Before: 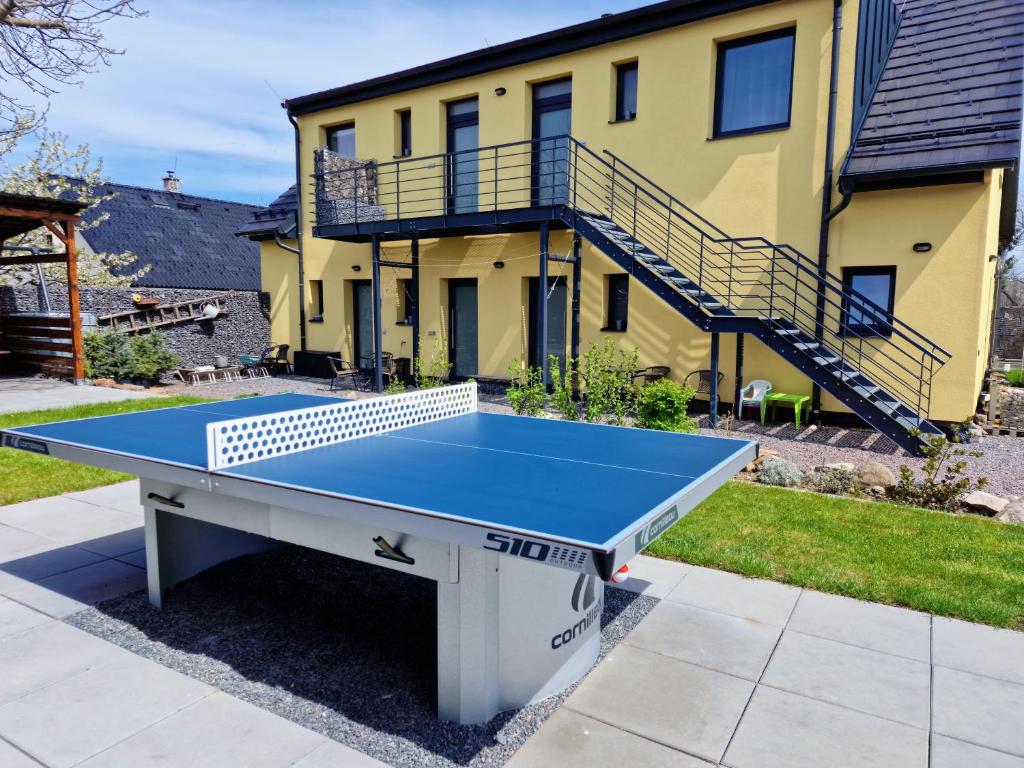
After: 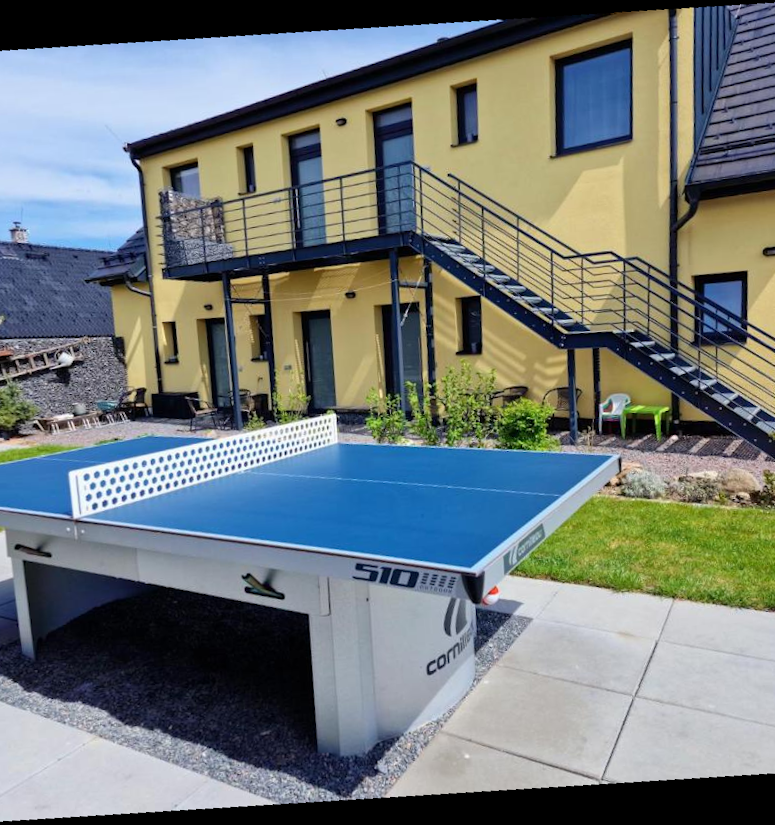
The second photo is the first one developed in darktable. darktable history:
crop and rotate: angle -3.27°, left 14.277%, top 0.028%, right 10.766%, bottom 0.028%
rotate and perspective: rotation -6.83°, automatic cropping off
